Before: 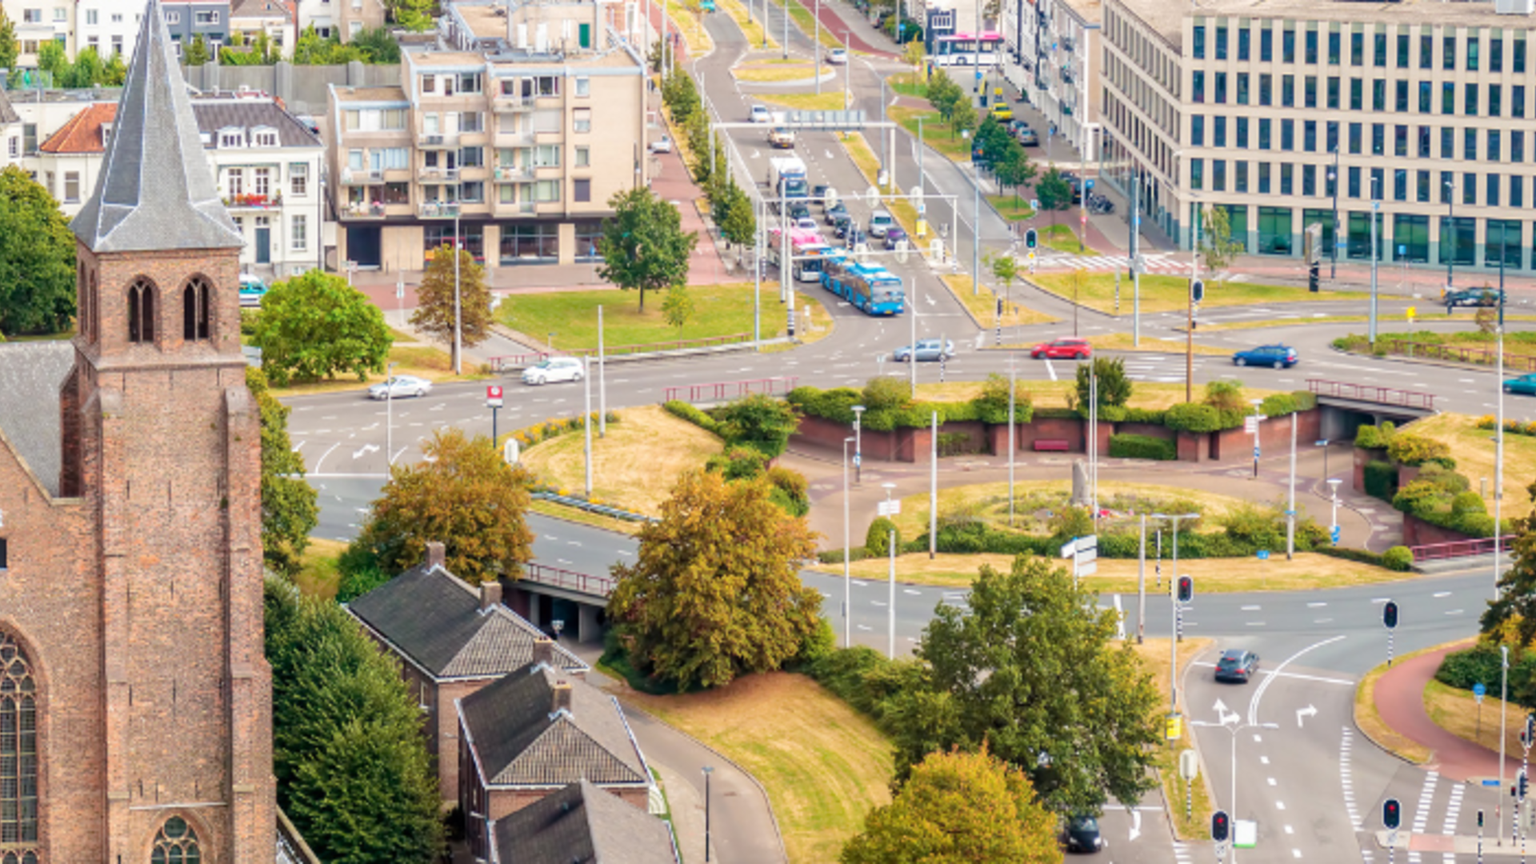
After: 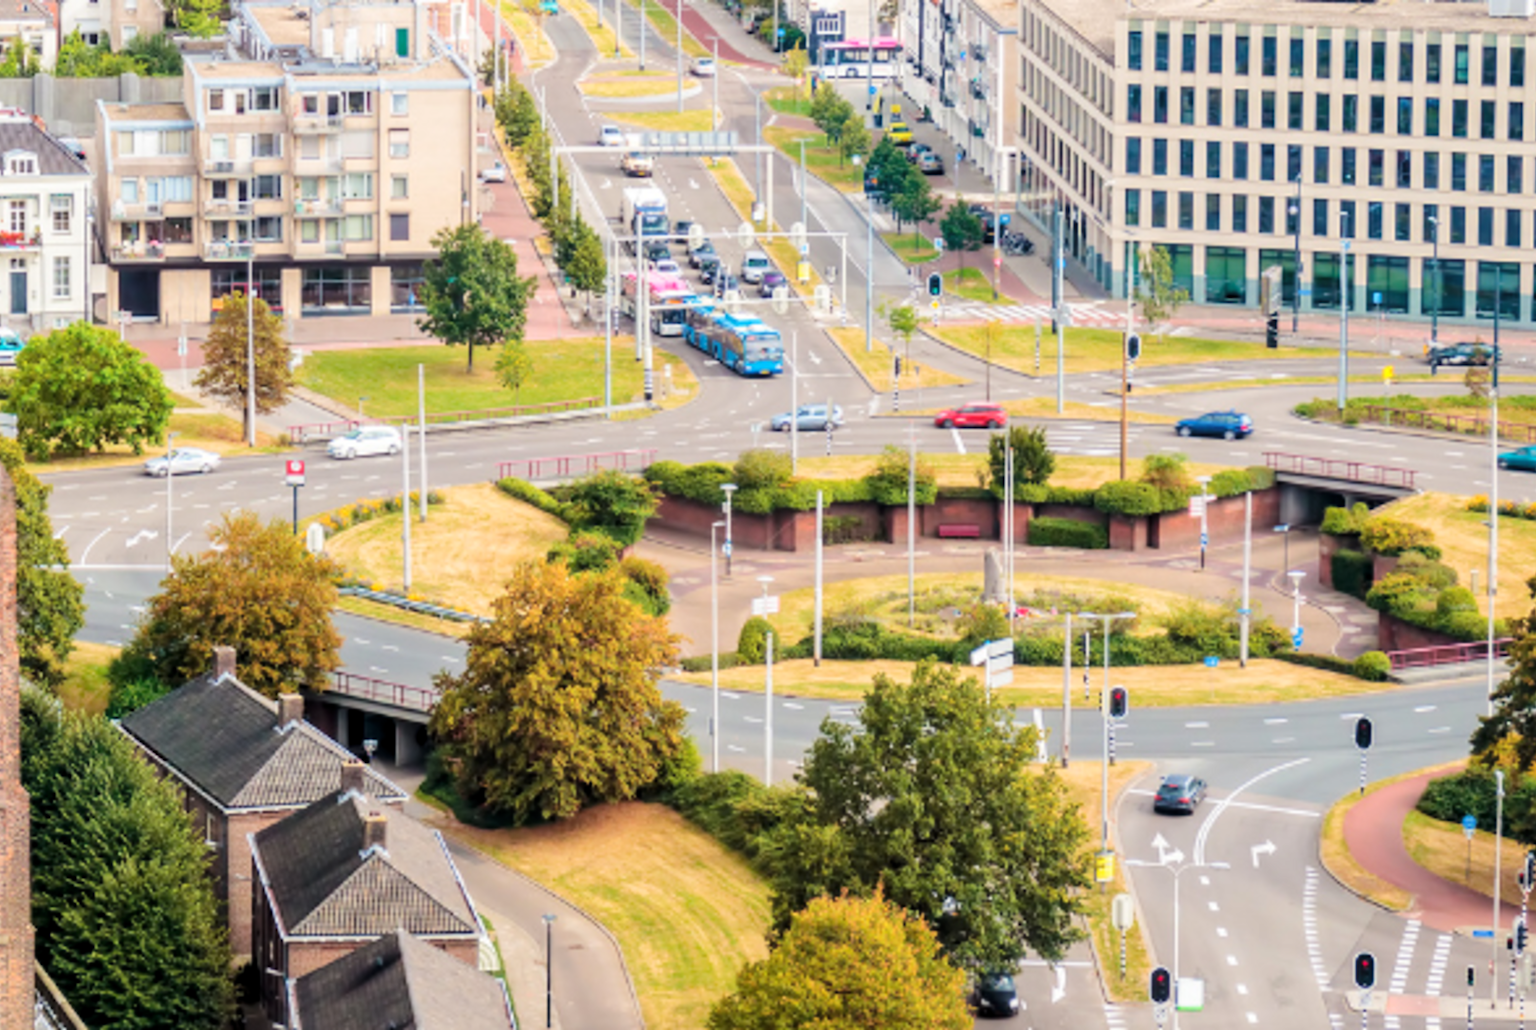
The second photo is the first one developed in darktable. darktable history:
crop: left 16.145%
tone curve: curves: ch0 [(0.021, 0) (0.104, 0.052) (0.496, 0.526) (0.737, 0.783) (1, 1)], color space Lab, linked channels, preserve colors none
